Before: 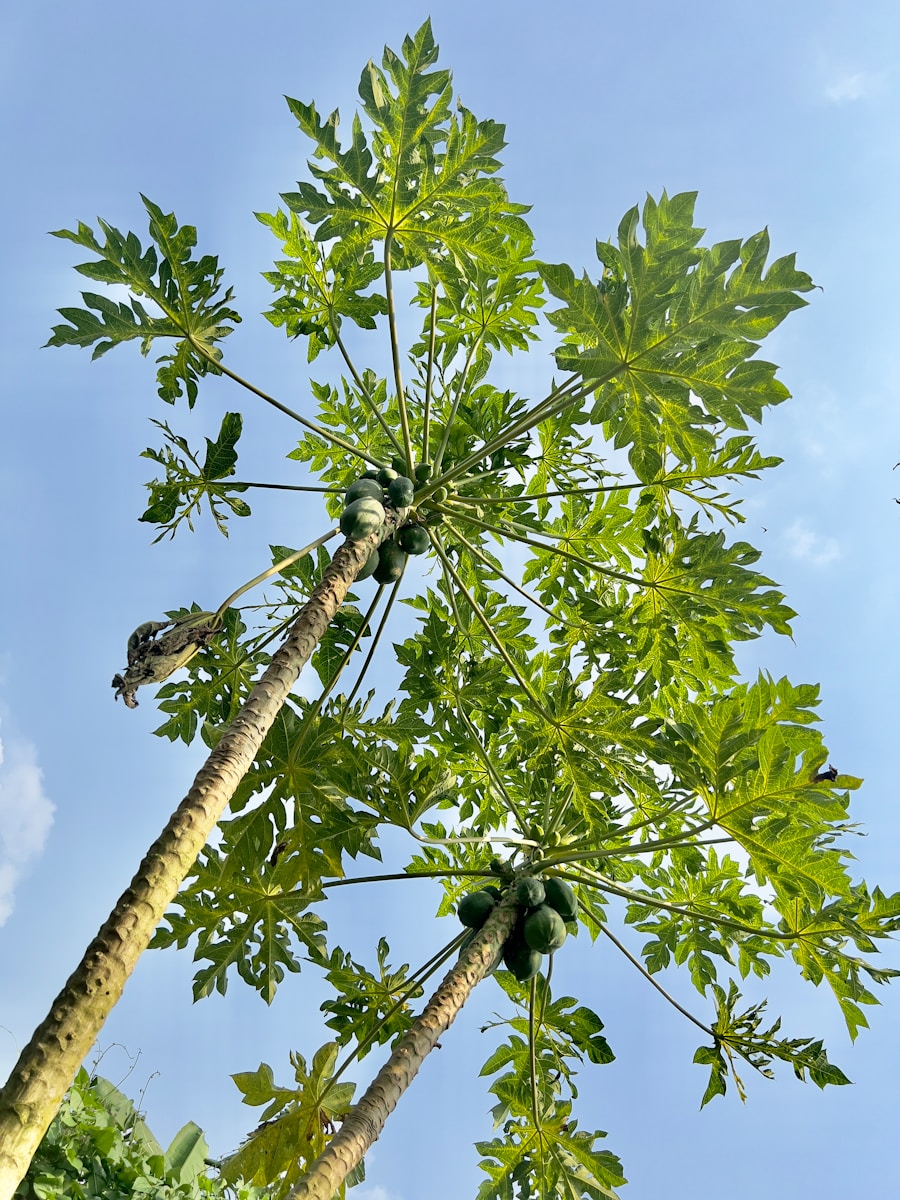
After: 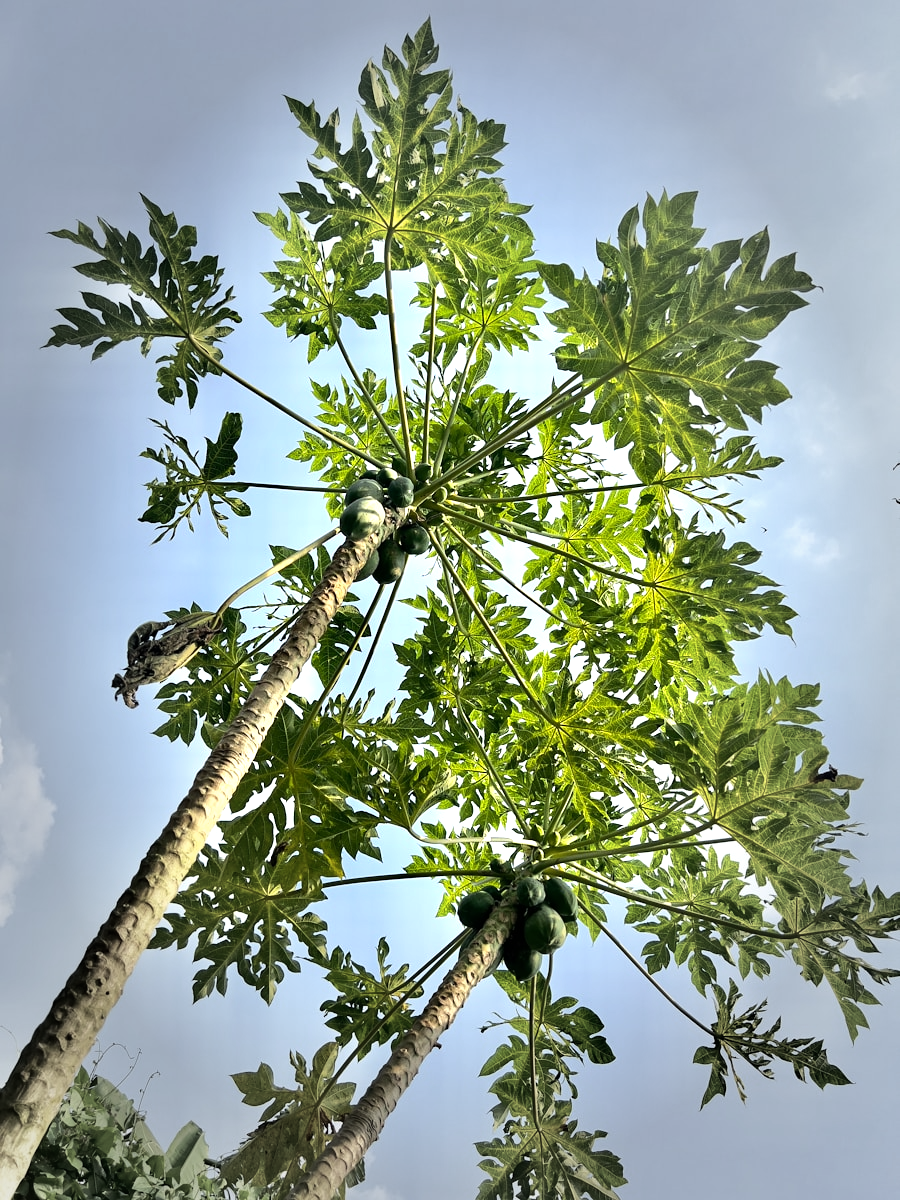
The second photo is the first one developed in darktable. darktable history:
vignetting: fall-off start 48.41%, automatic ratio true, width/height ratio 1.29, unbound false
tone equalizer: -8 EV -0.75 EV, -7 EV -0.7 EV, -6 EV -0.6 EV, -5 EV -0.4 EV, -3 EV 0.4 EV, -2 EV 0.6 EV, -1 EV 0.7 EV, +0 EV 0.75 EV, edges refinement/feathering 500, mask exposure compensation -1.57 EV, preserve details no
